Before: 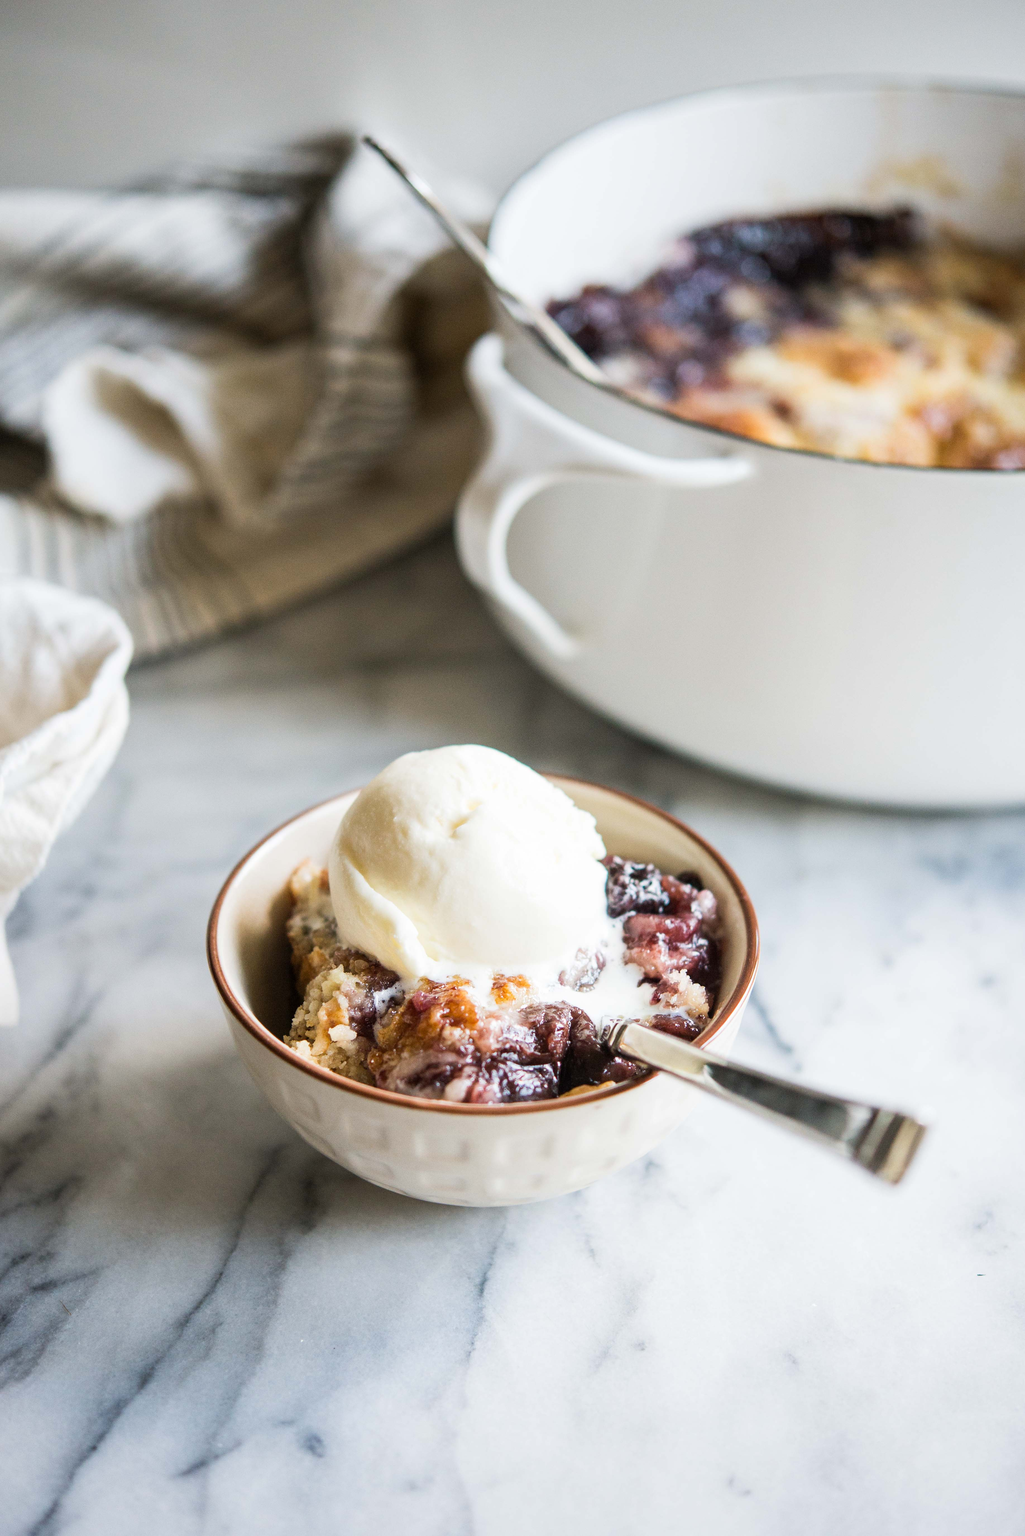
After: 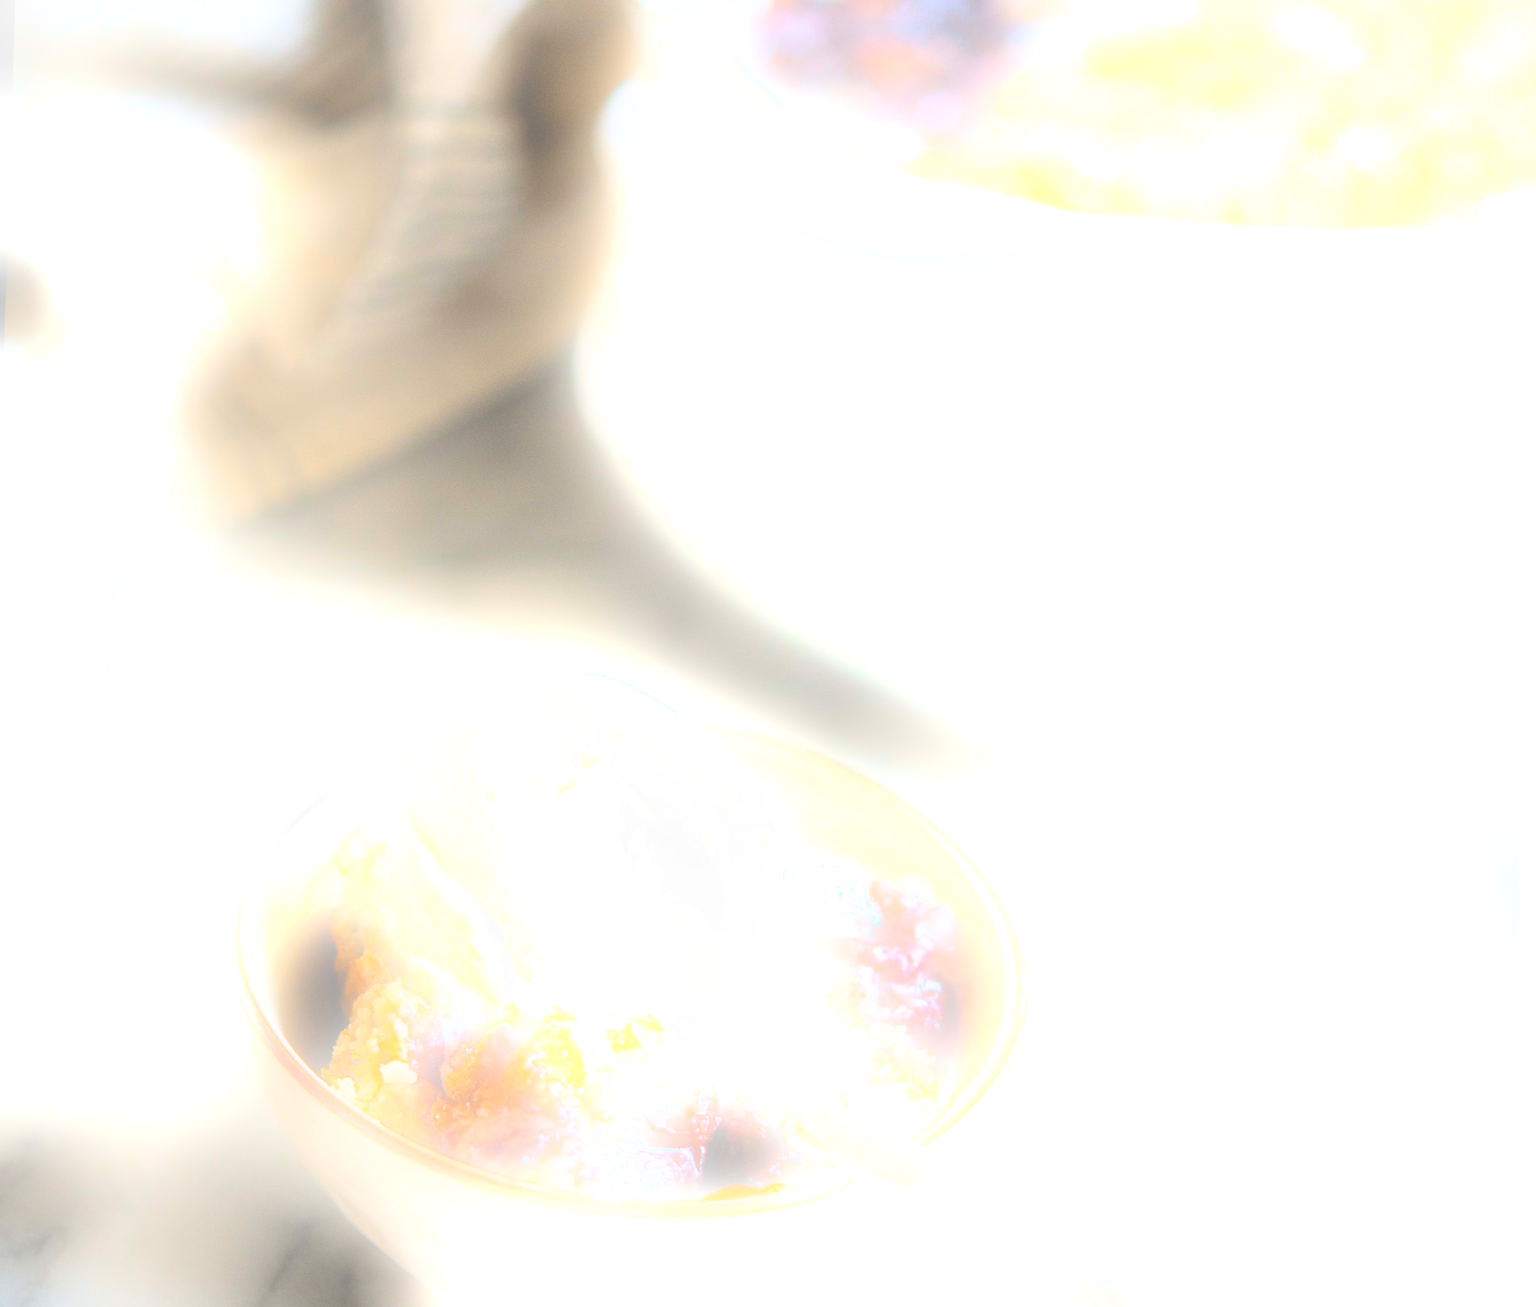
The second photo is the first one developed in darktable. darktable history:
bloom: size 25%, threshold 5%, strength 90%
rotate and perspective: rotation 1.69°, lens shift (vertical) -0.023, lens shift (horizontal) -0.291, crop left 0.025, crop right 0.988, crop top 0.092, crop bottom 0.842
local contrast: detail 130%
crop: top 16.727%, bottom 16.727%
